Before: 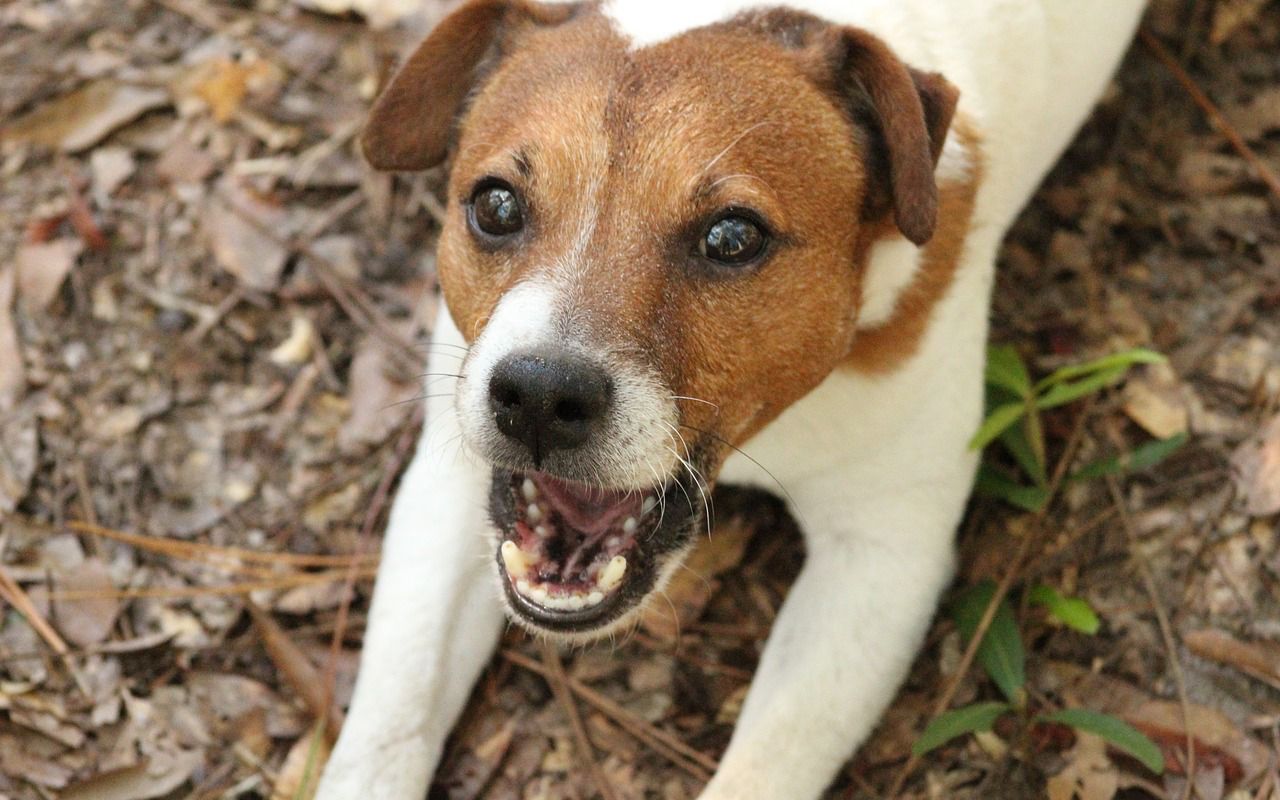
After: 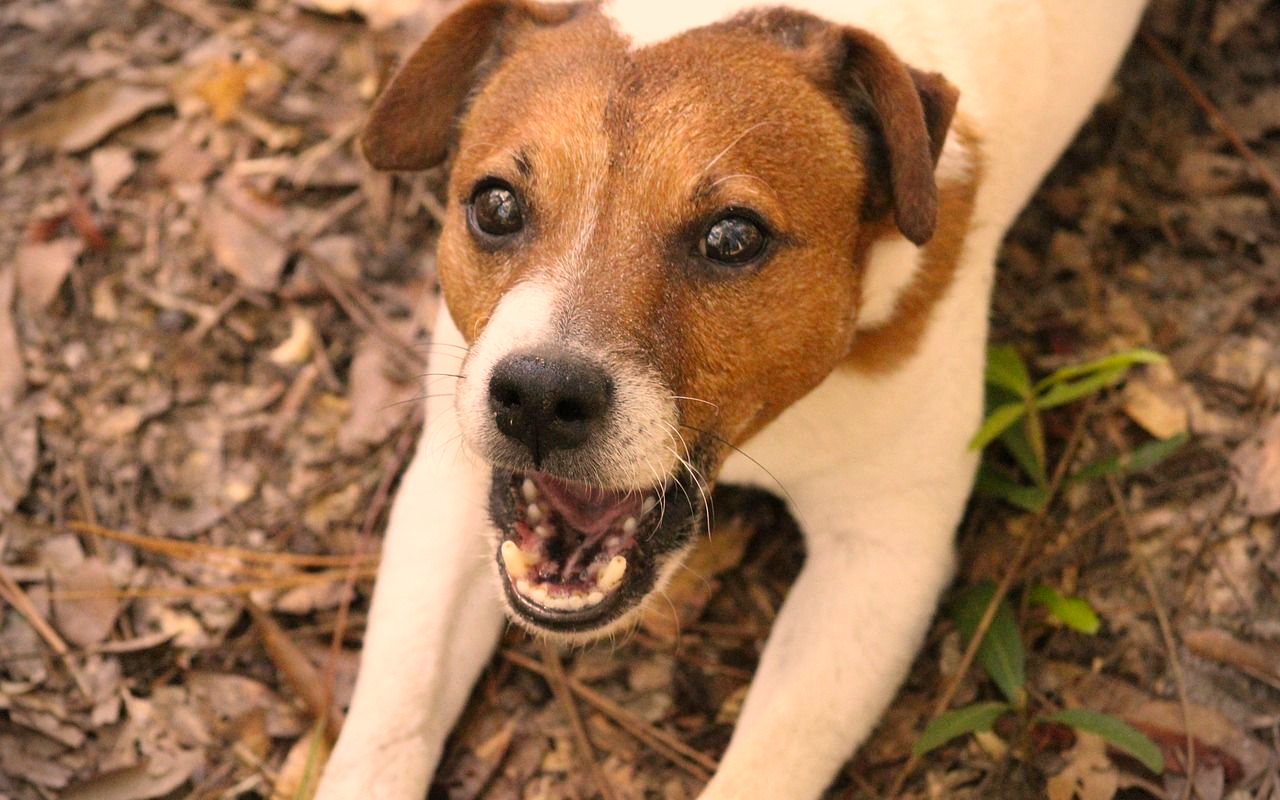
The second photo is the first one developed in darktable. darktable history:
color correction: highlights a* 17.57, highlights b* 19.18
vignetting: fall-off radius 61.25%, brightness -0.575, dithering 8-bit output
